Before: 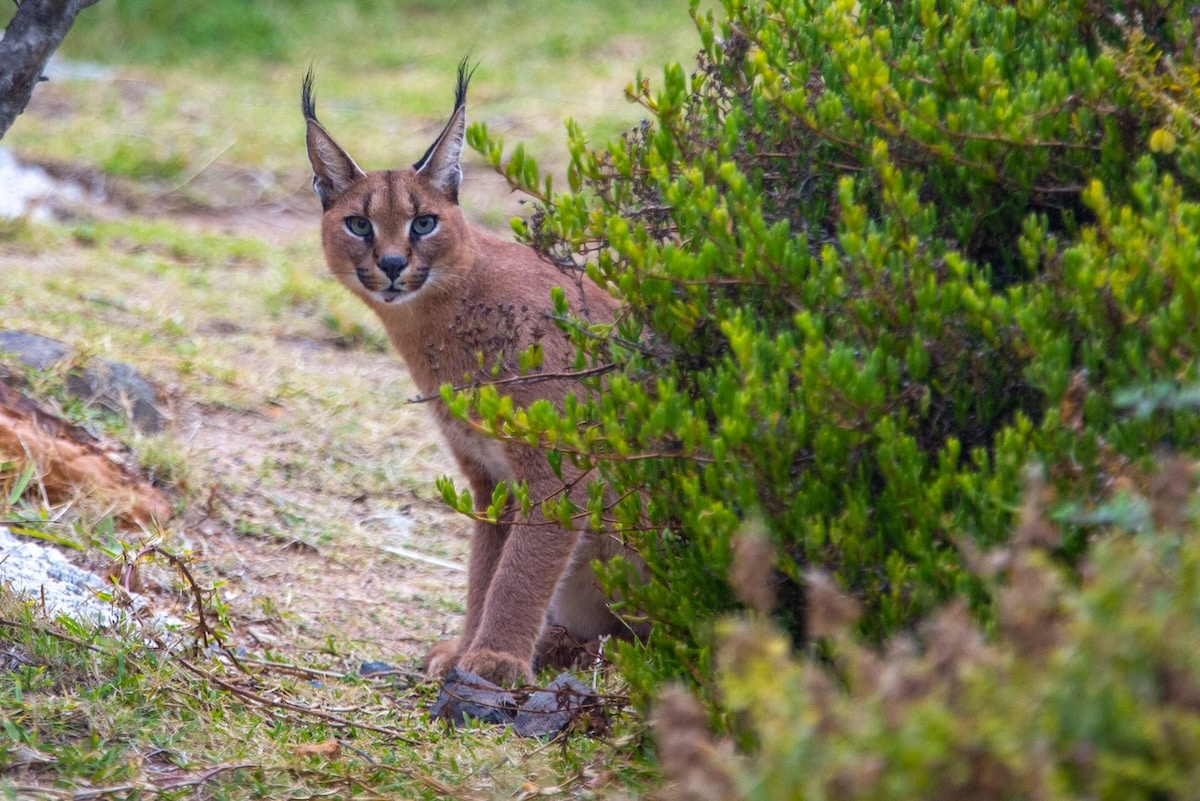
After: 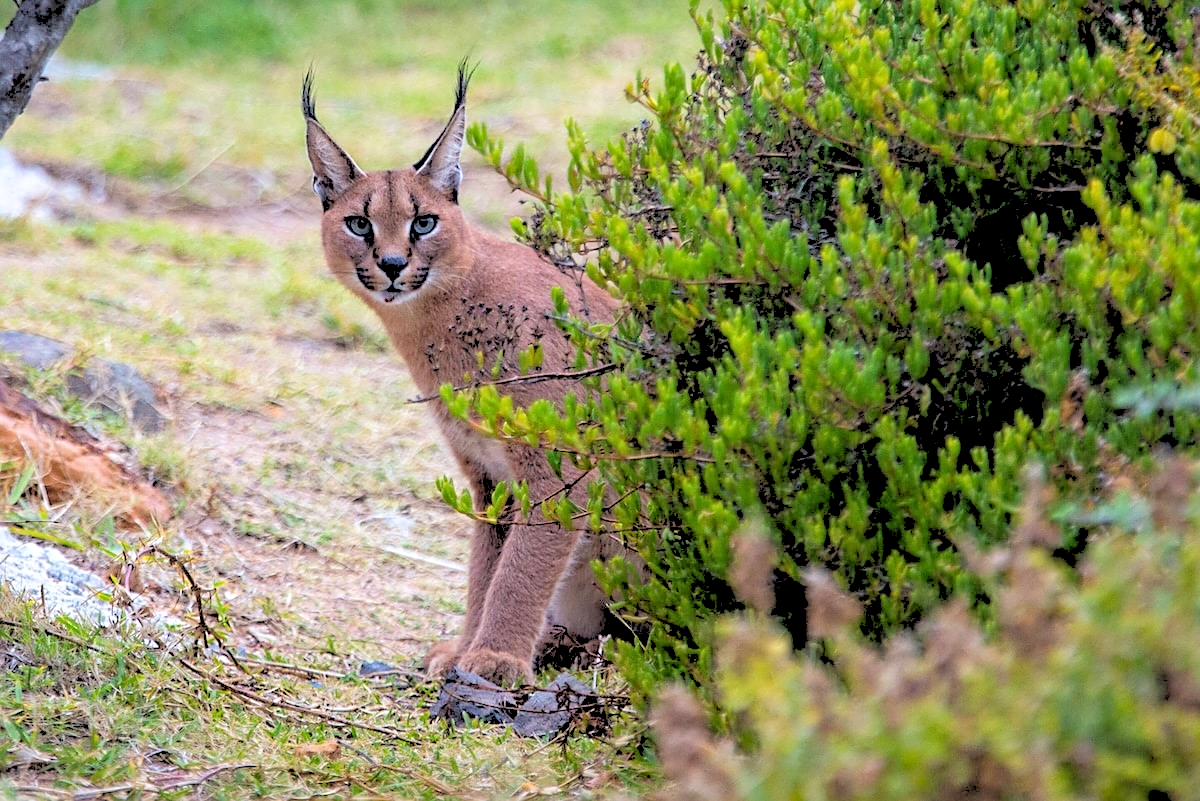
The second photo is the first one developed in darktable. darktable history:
rgb levels: levels [[0.027, 0.429, 0.996], [0, 0.5, 1], [0, 0.5, 1]]
sharpen: on, module defaults
